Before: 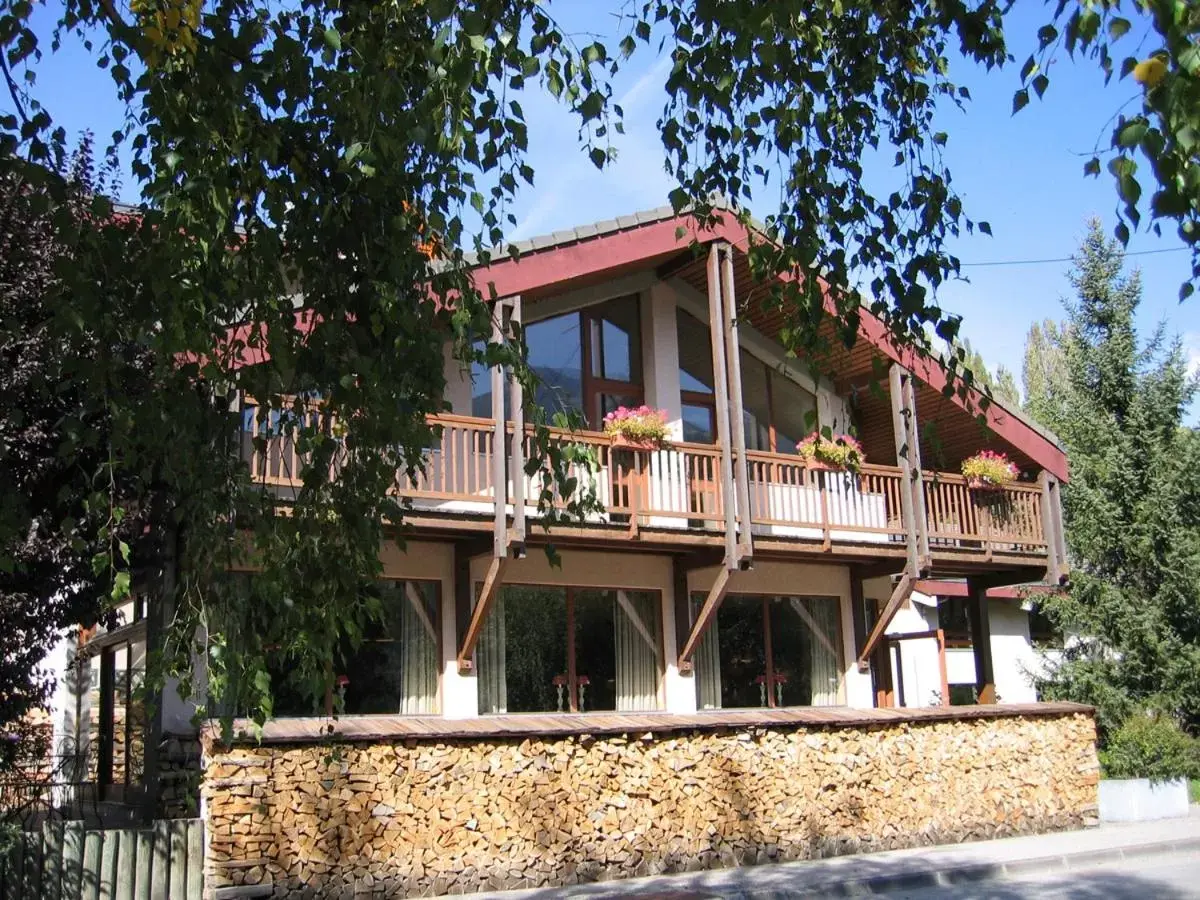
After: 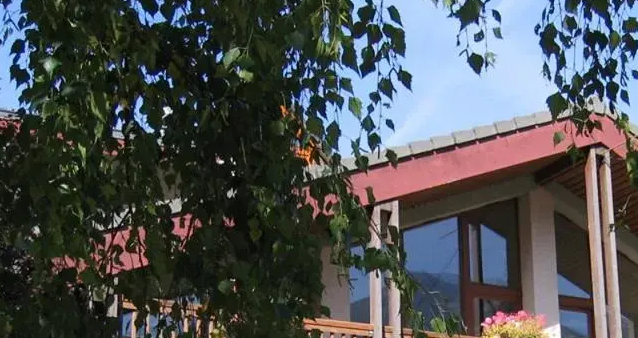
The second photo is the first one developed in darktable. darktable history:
crop: left 10.238%, top 10.639%, right 36.552%, bottom 51.781%
